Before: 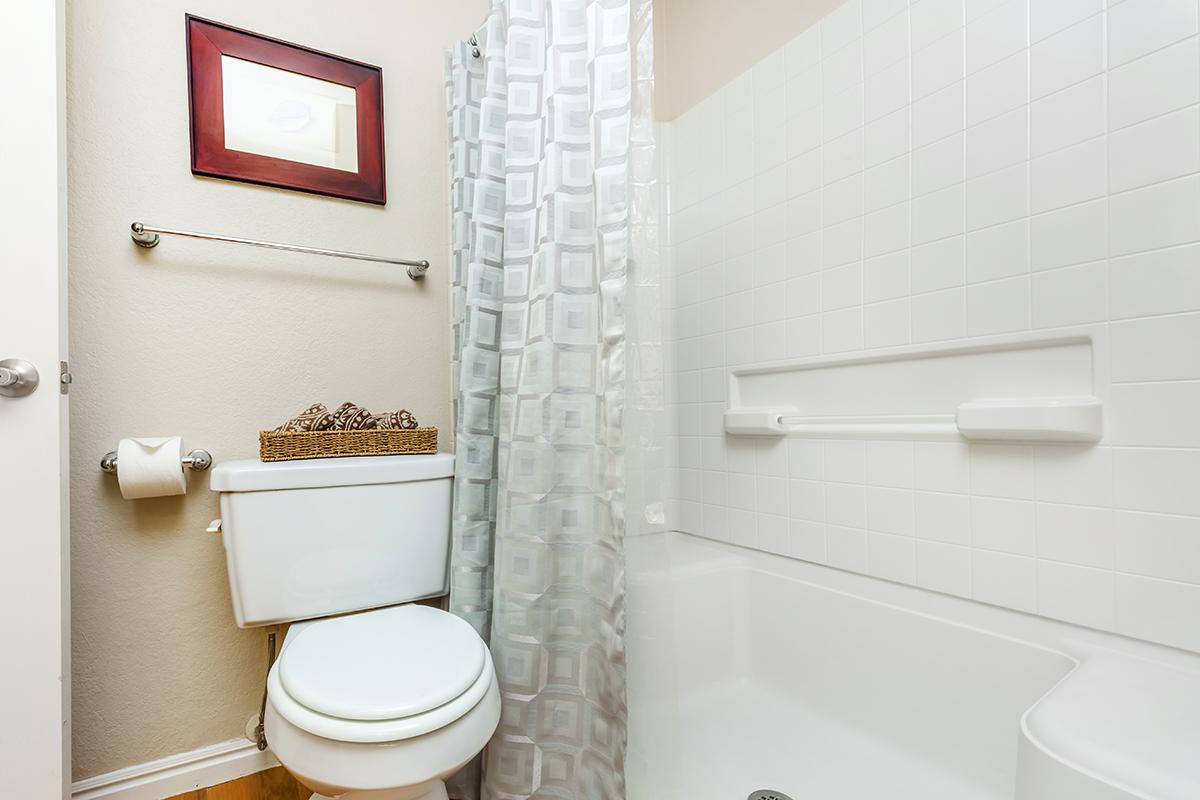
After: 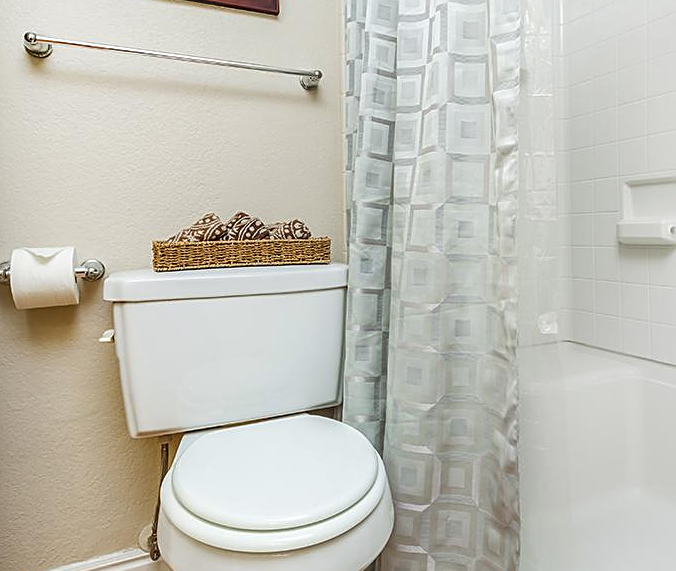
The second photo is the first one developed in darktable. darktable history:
crop: left 8.966%, top 23.852%, right 34.699%, bottom 4.703%
local contrast: detail 110%
sharpen: on, module defaults
